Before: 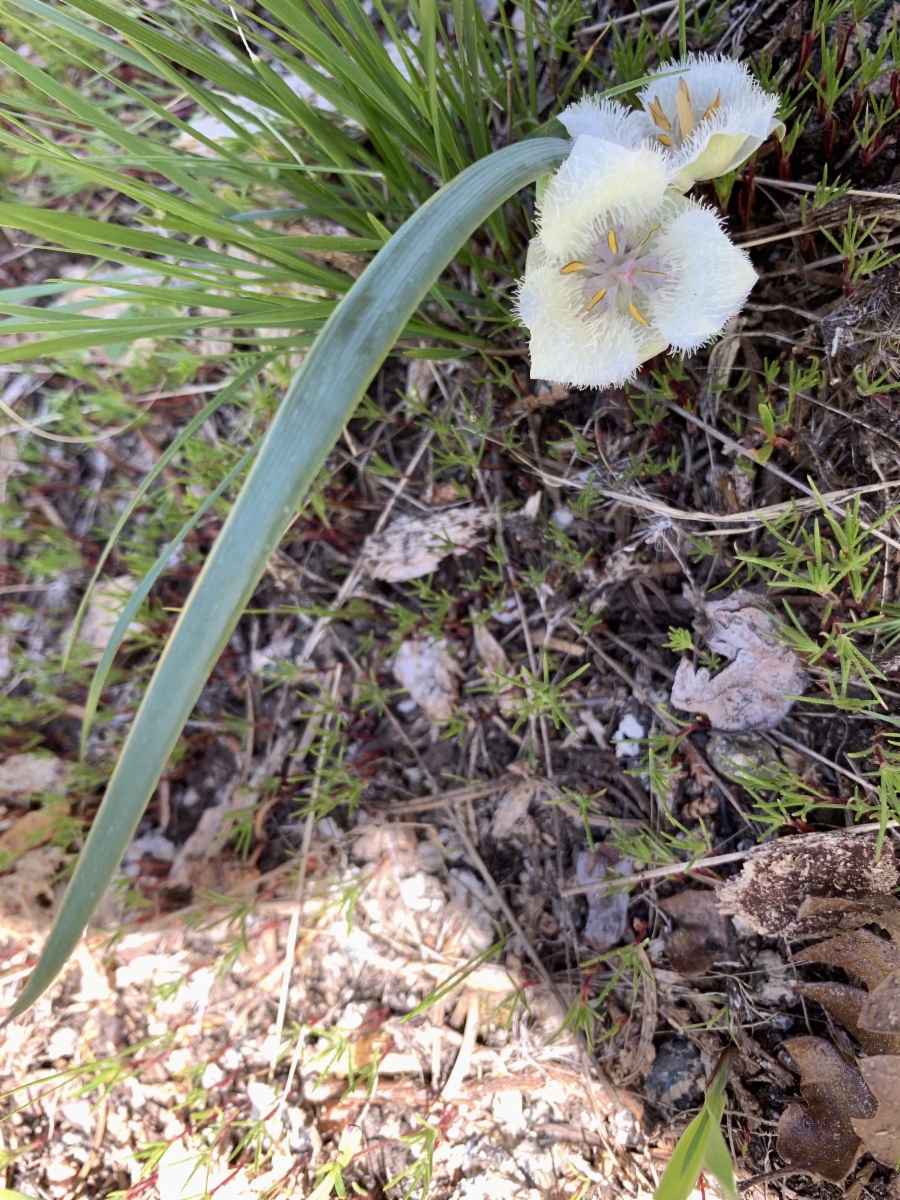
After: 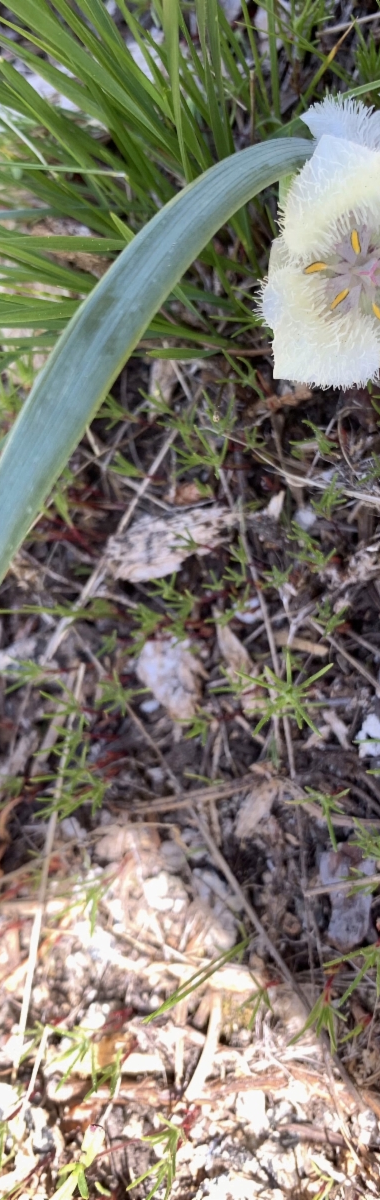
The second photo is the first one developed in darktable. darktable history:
shadows and highlights: shadows color adjustment 99.14%, highlights color adjustment 0.844%, soften with gaussian
crop: left 28.597%, right 29.077%
